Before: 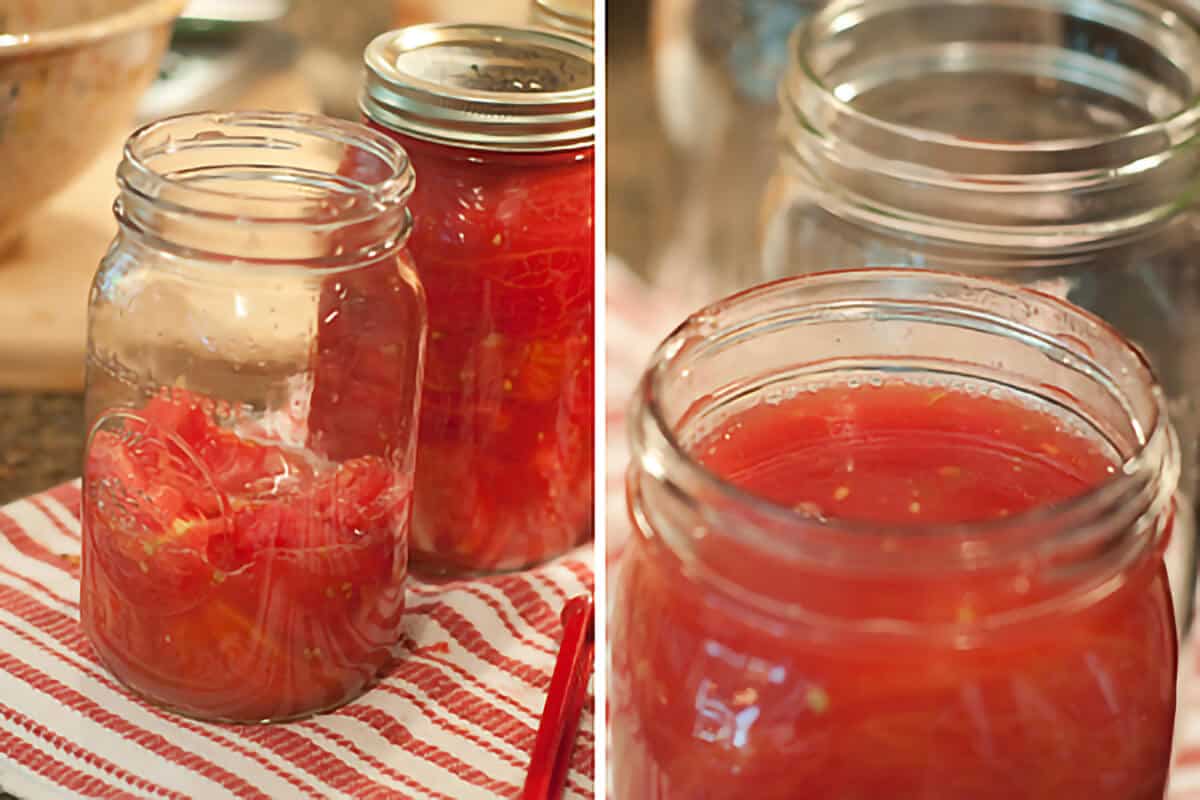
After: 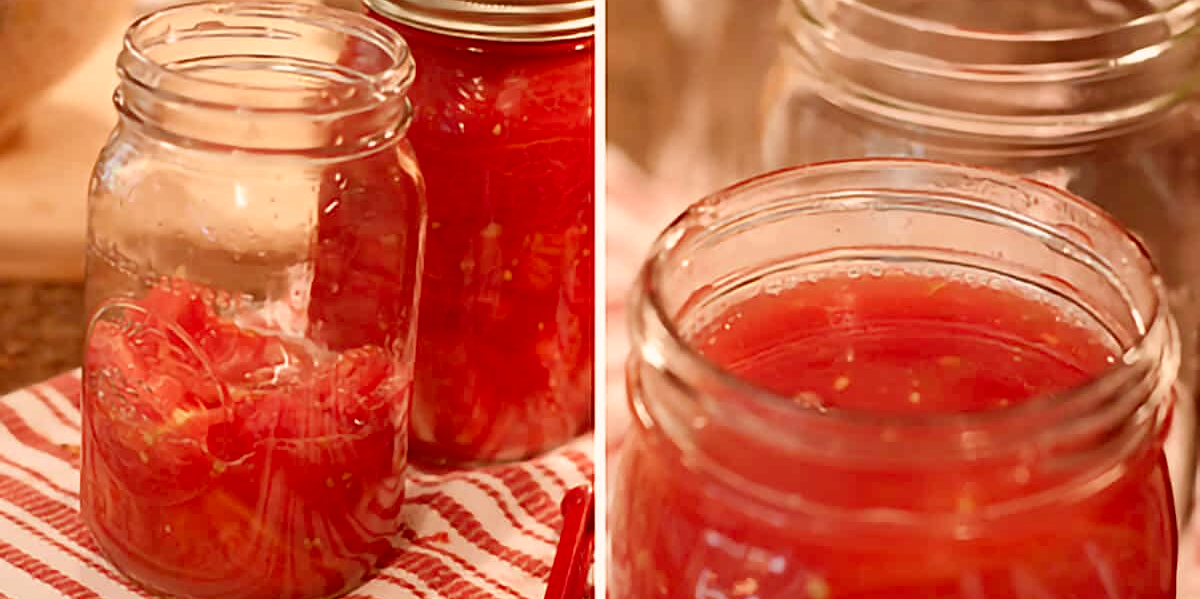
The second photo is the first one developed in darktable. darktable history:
crop: top 13.776%, bottom 11.298%
color correction: highlights a* 9.51, highlights b* 8.88, shadows a* 39.43, shadows b* 39.26, saturation 0.783
